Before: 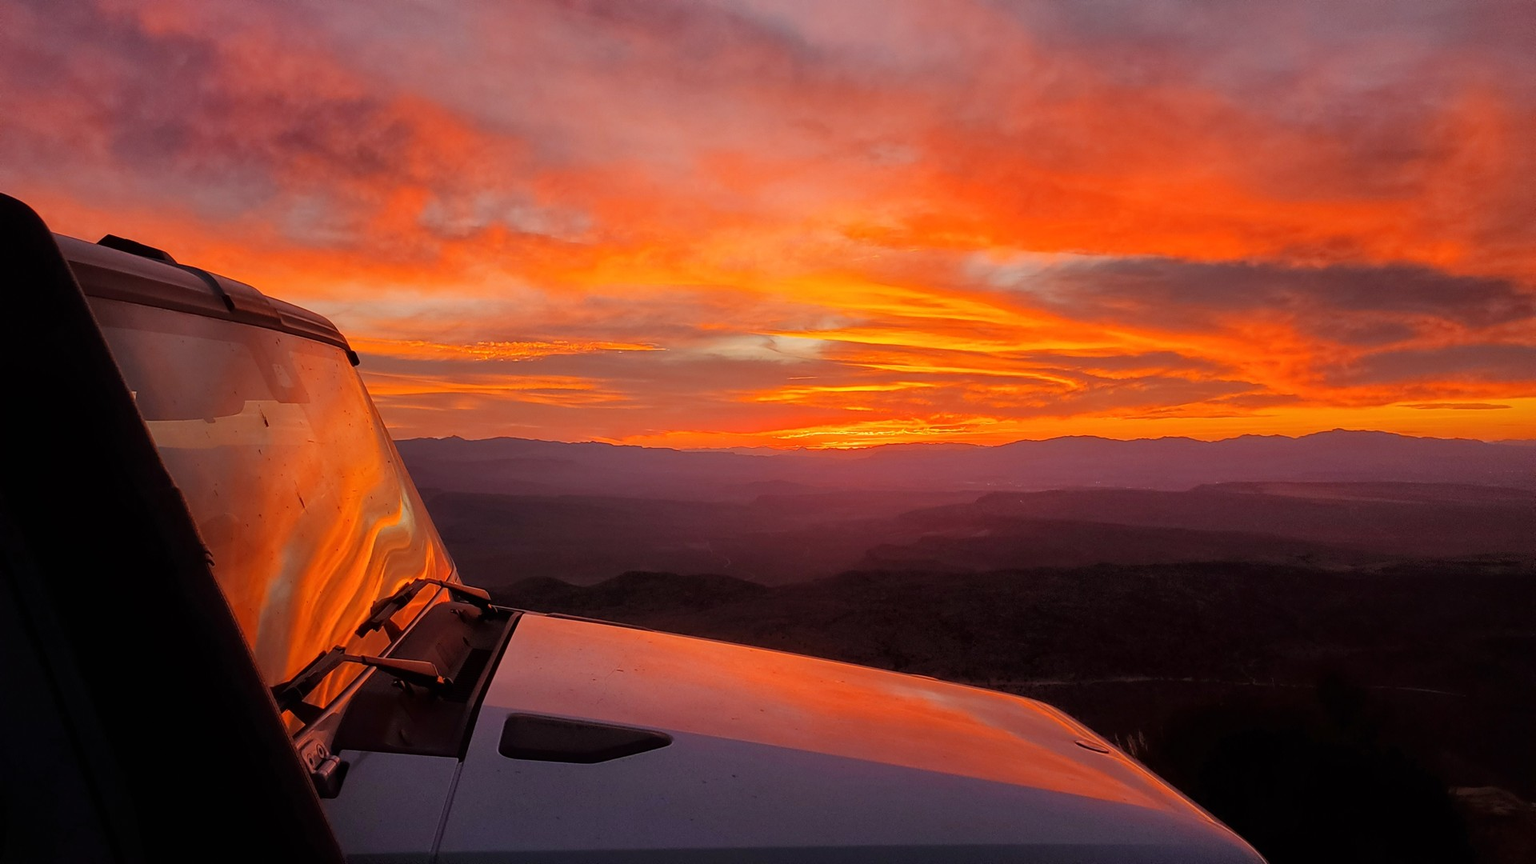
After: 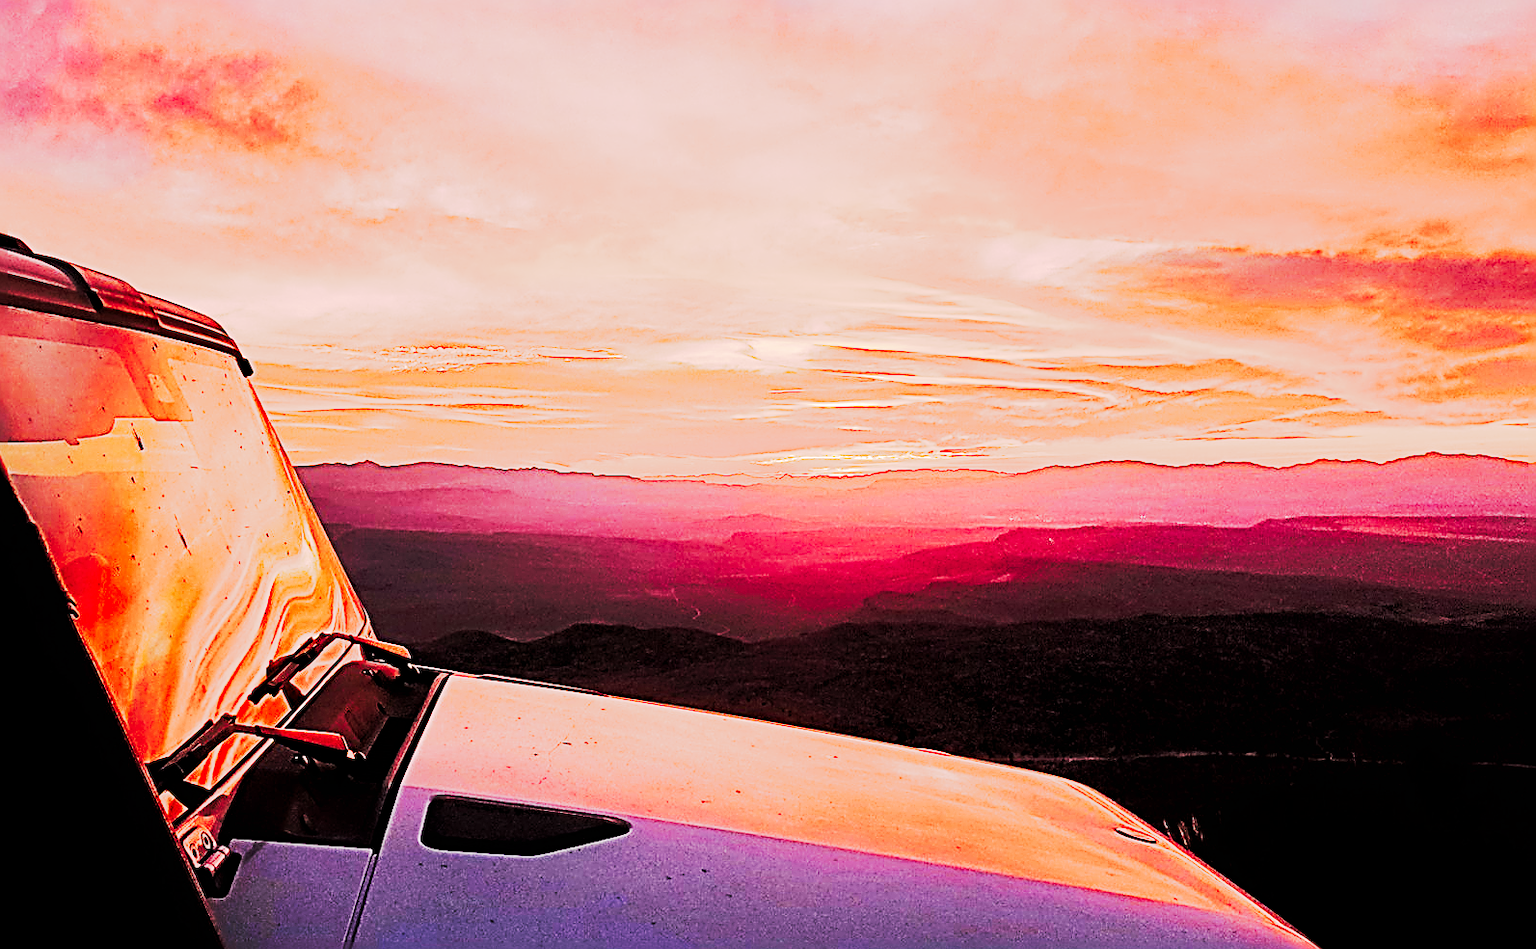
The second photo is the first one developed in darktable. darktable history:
sharpen: radius 3.175, amount 1.735
crop: left 9.77%, top 6.213%, right 7.249%, bottom 2.577%
tone curve: curves: ch0 [(0, 0) (0.003, 0.002) (0.011, 0.002) (0.025, 0.002) (0.044, 0.007) (0.069, 0.014) (0.1, 0.026) (0.136, 0.04) (0.177, 0.061) (0.224, 0.1) (0.277, 0.151) (0.335, 0.198) (0.399, 0.272) (0.468, 0.387) (0.543, 0.553) (0.623, 0.716) (0.709, 0.8) (0.801, 0.855) (0.898, 0.897) (1, 1)], preserve colors none
exposure: black level correction 0, exposure 1.926 EV, compensate exposure bias true, compensate highlight preservation false
filmic rgb: black relative exposure -7.57 EV, white relative exposure 4.66 EV, threshold 5.98 EV, target black luminance 0%, hardness 3.51, latitude 50.36%, contrast 1.034, highlights saturation mix 9.72%, shadows ↔ highlights balance -0.142%, enable highlight reconstruction true
